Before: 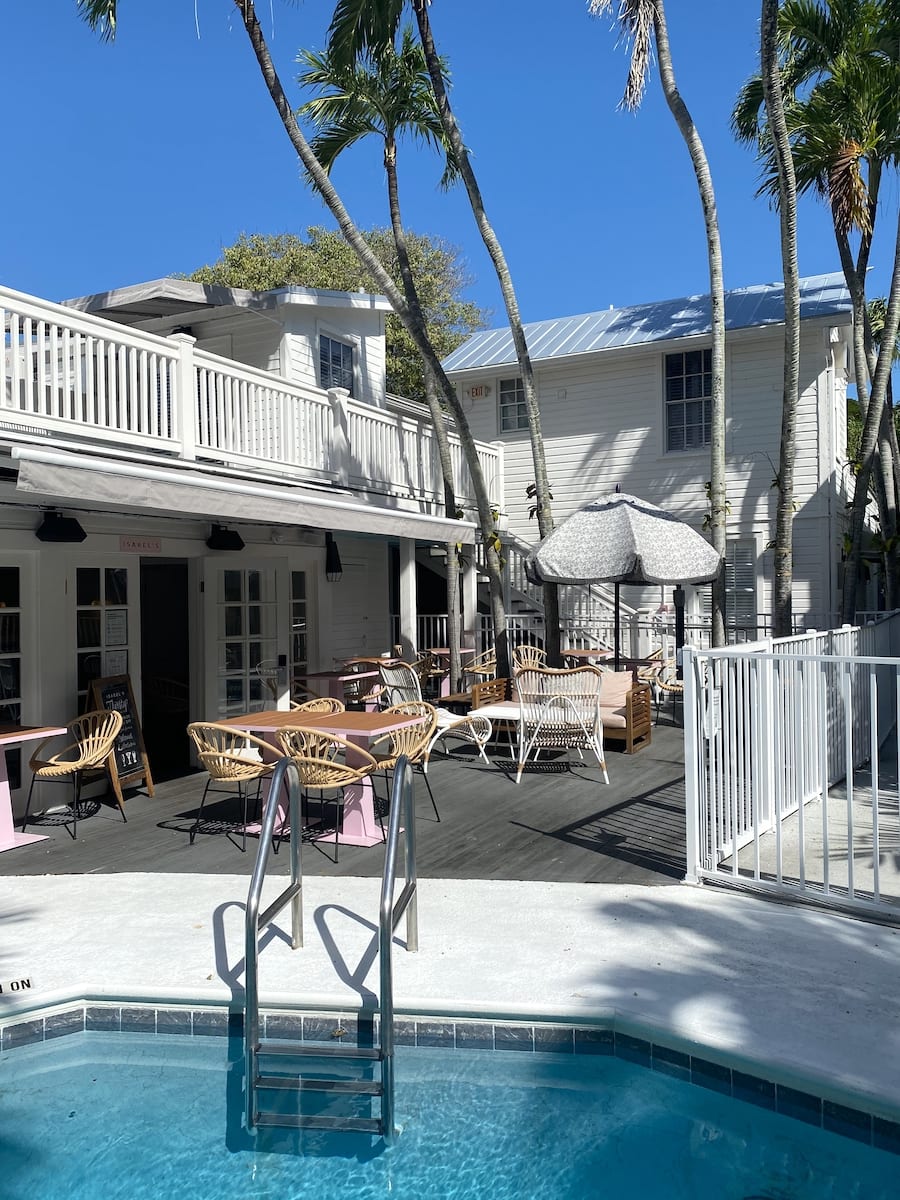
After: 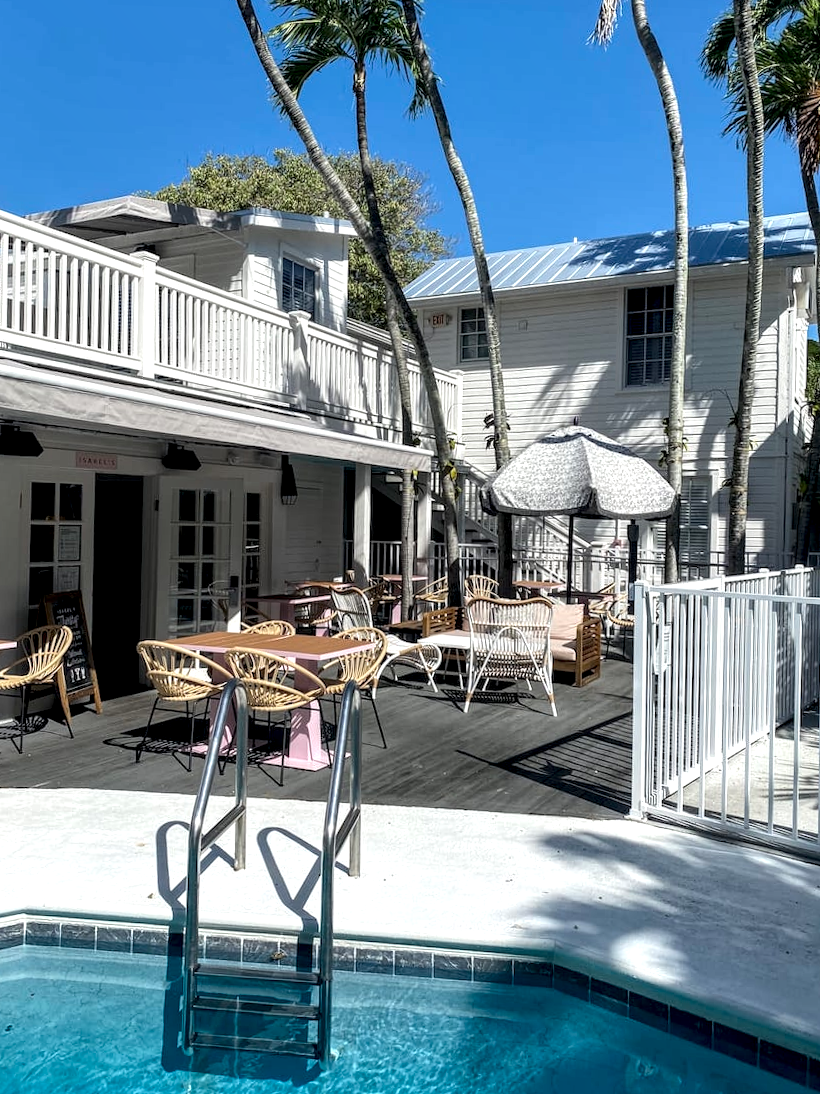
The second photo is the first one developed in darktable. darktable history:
crop and rotate: angle -1.96°, left 3.097%, top 4.154%, right 1.586%, bottom 0.529%
color zones: curves: ch1 [(0.113, 0.438) (0.75, 0.5)]; ch2 [(0.12, 0.526) (0.75, 0.5)]
white balance: emerald 1
local contrast: highlights 60%, shadows 60%, detail 160%
